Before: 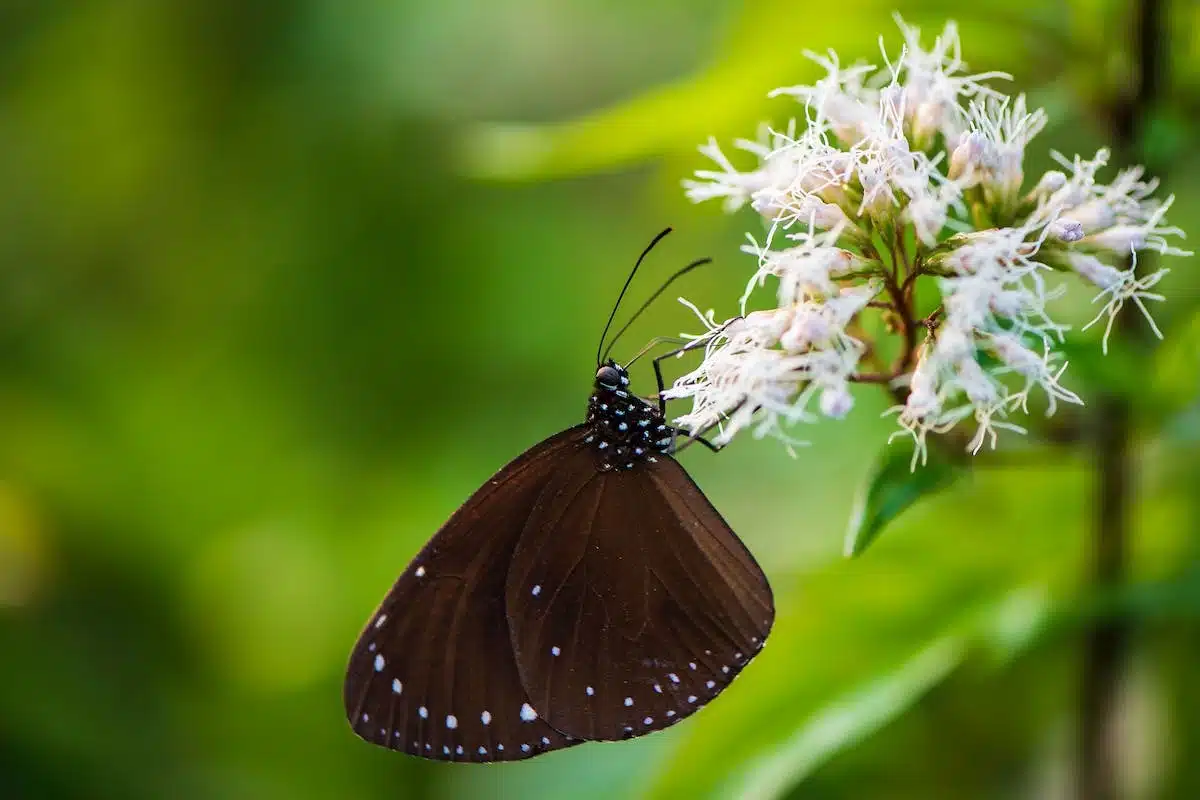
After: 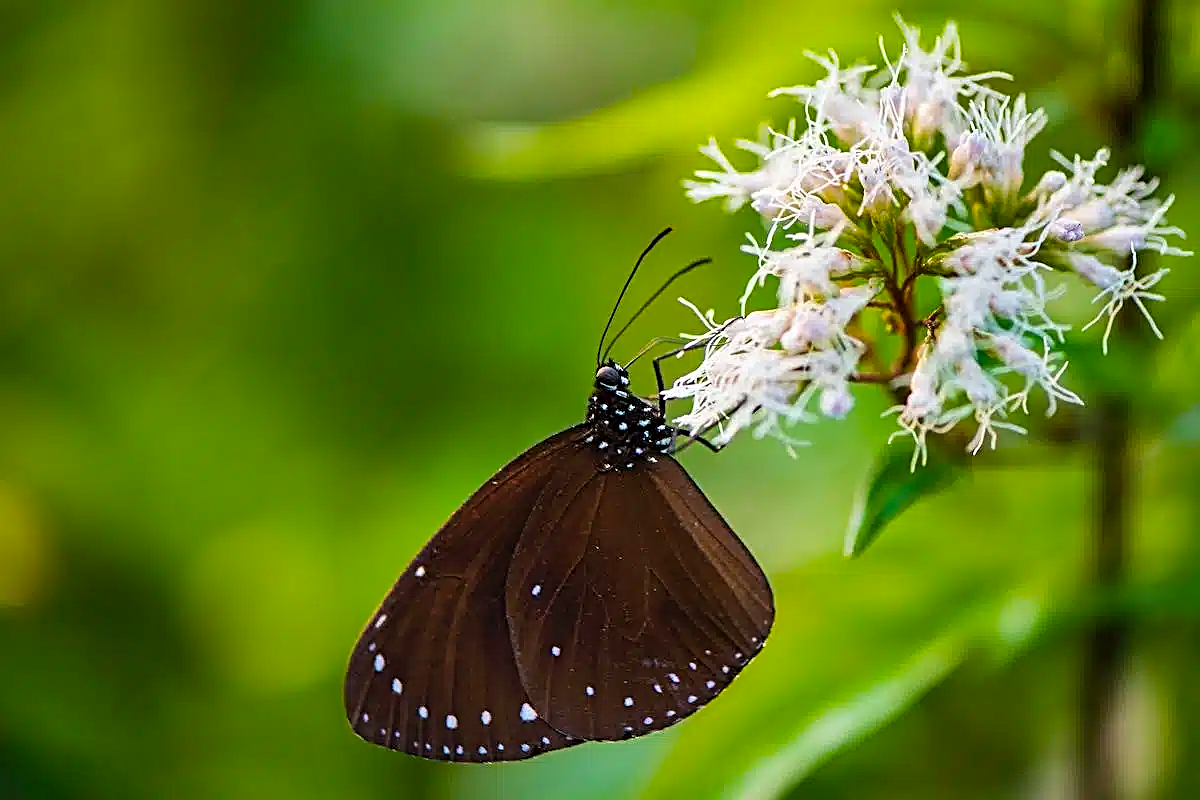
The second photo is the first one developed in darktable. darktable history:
shadows and highlights: low approximation 0.01, soften with gaussian
sharpen: radius 2.543, amount 0.636
color balance rgb: perceptual saturation grading › global saturation 20%, global vibrance 10%
tone equalizer: on, module defaults
